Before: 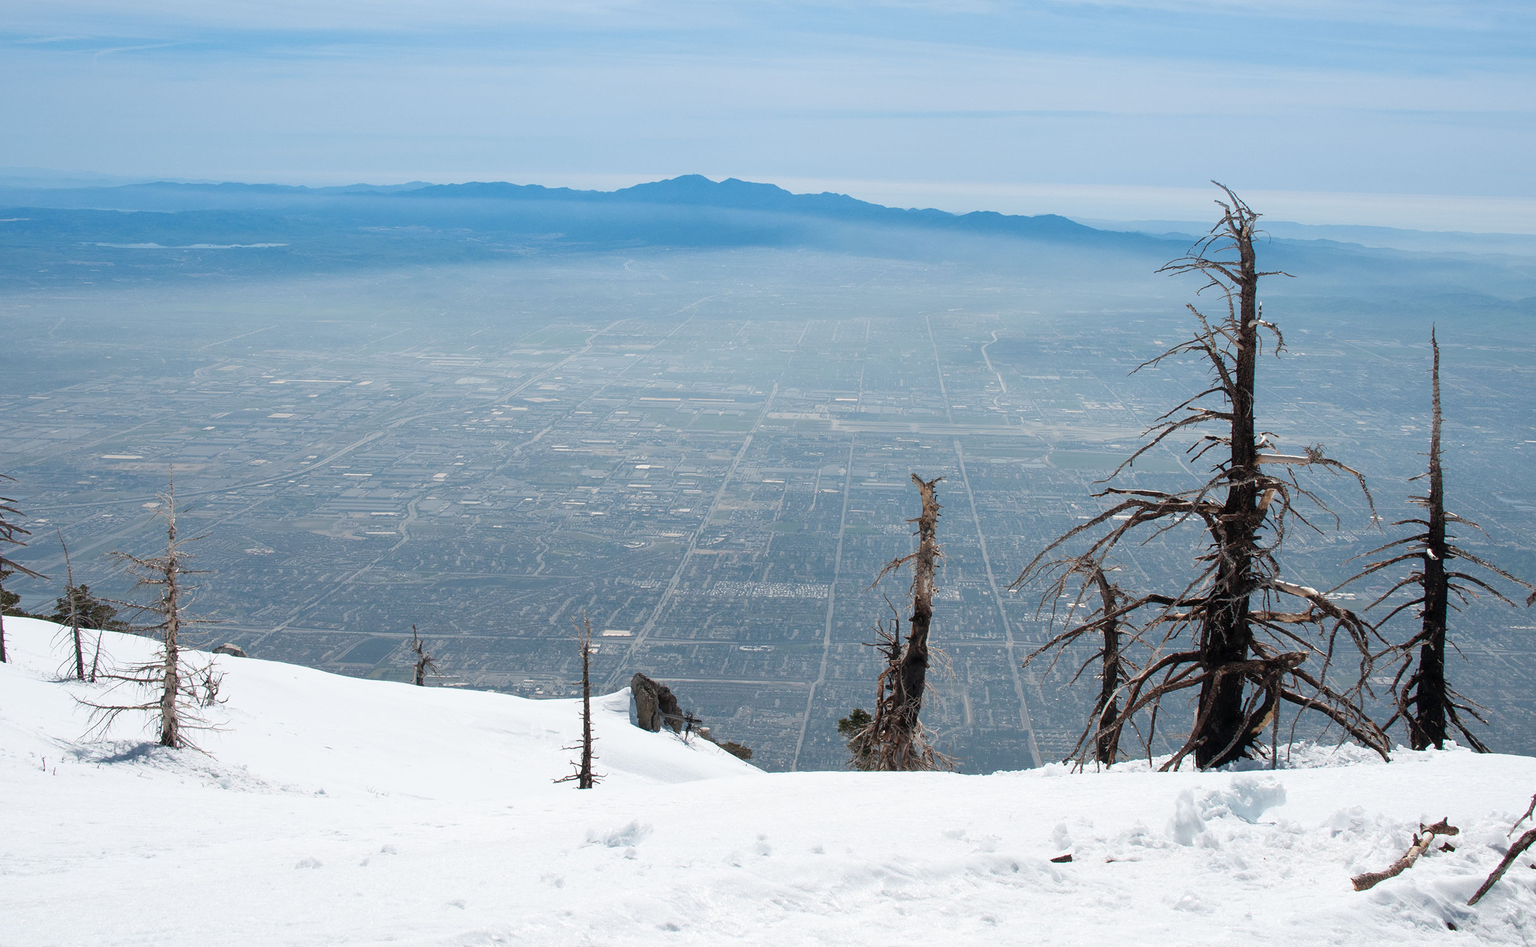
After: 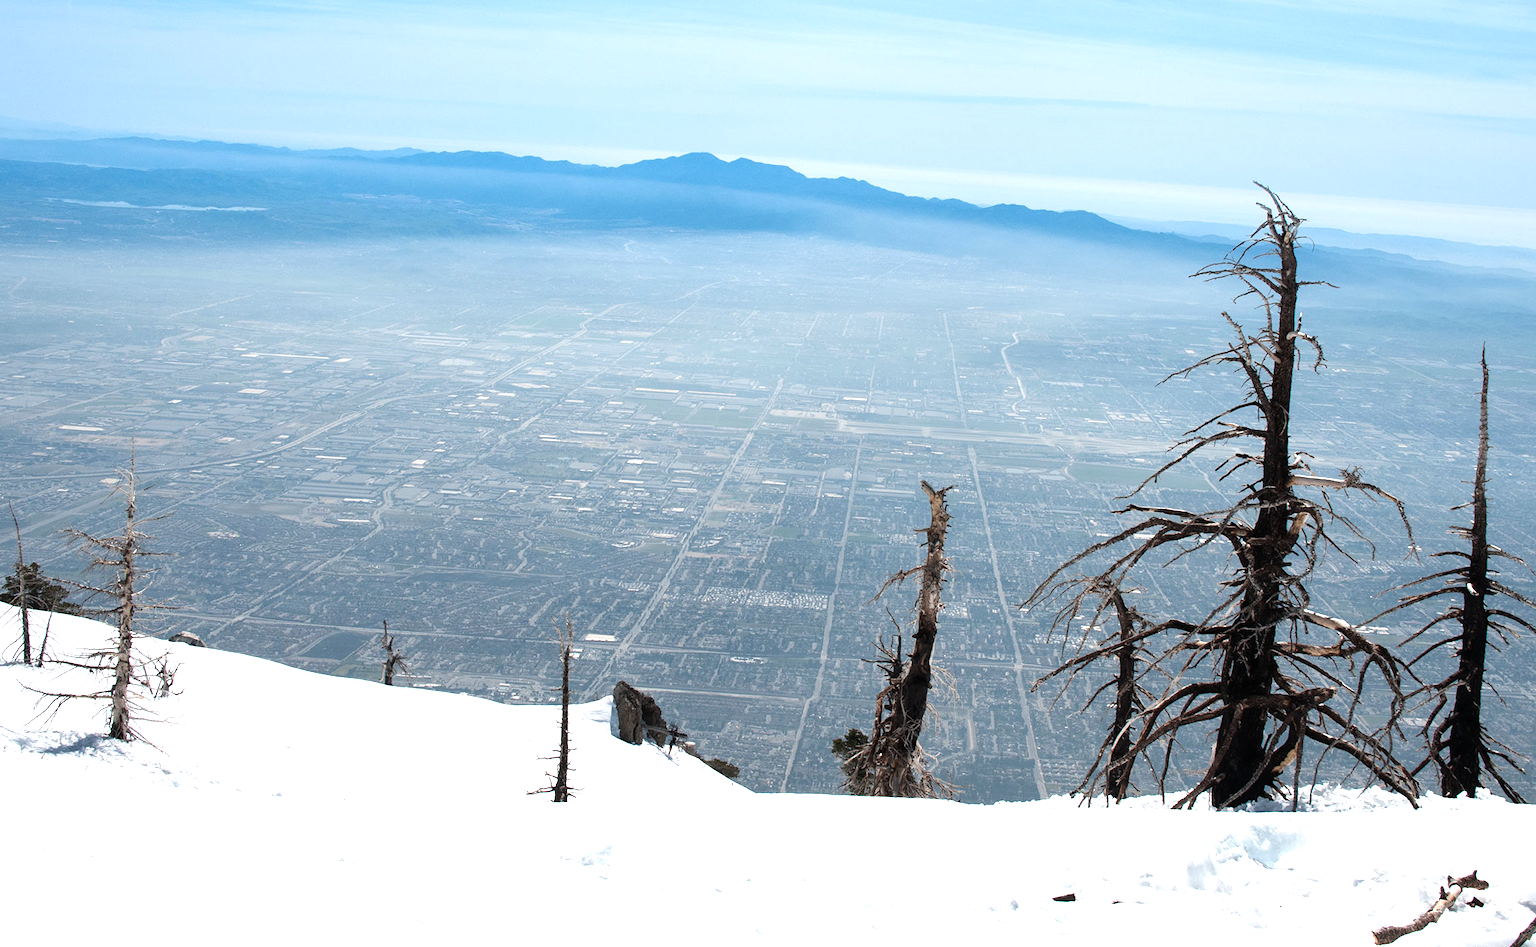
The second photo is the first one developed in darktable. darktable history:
tone equalizer: -8 EV -0.736 EV, -7 EV -0.704 EV, -6 EV -0.608 EV, -5 EV -0.423 EV, -3 EV 0.366 EV, -2 EV 0.6 EV, -1 EV 0.697 EV, +0 EV 0.754 EV, edges refinement/feathering 500, mask exposure compensation -1.57 EV, preserve details no
crop and rotate: angle -2.35°
color balance rgb: power › hue 61.78°, perceptual saturation grading › global saturation 0.549%
